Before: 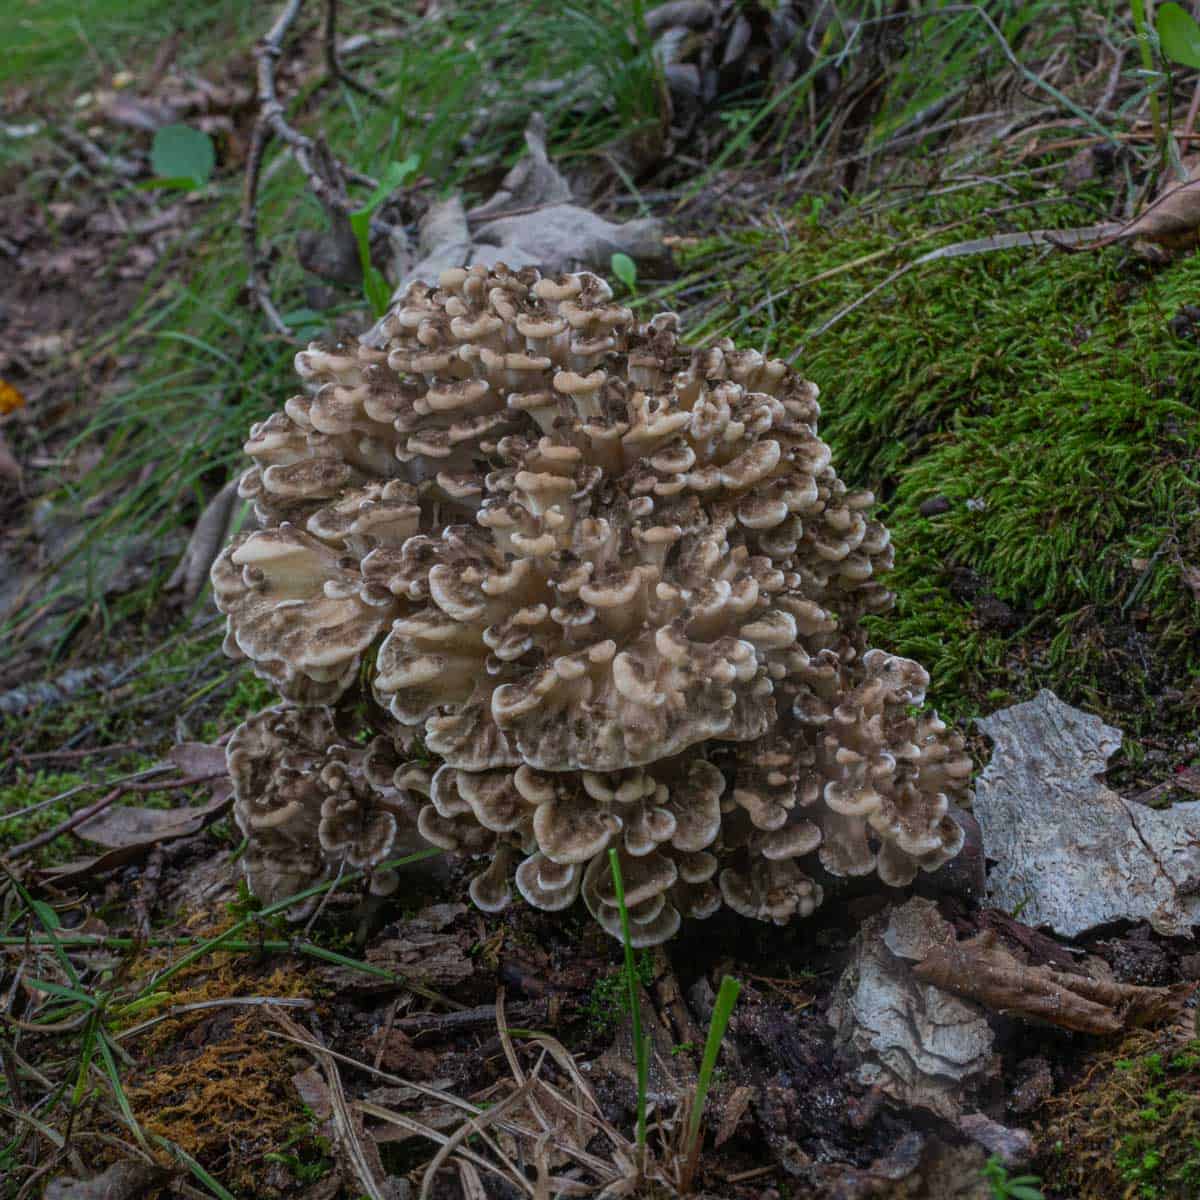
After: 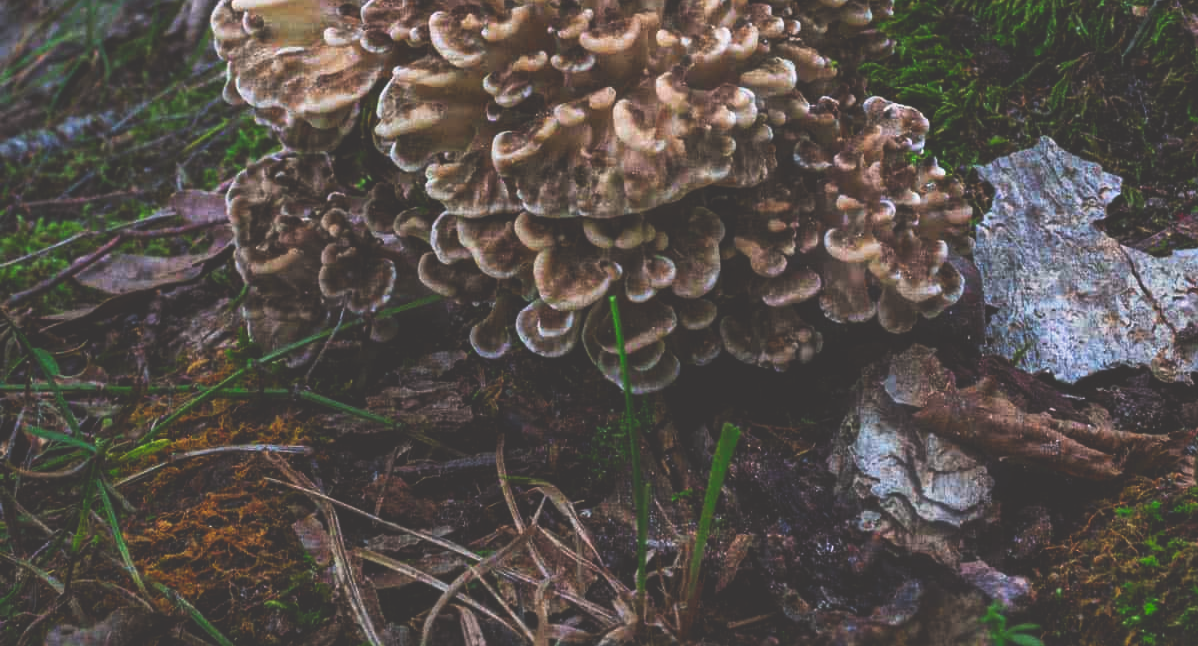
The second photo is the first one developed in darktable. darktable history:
crop and rotate: top 46.125%, right 0.12%
color correction: highlights a* 3.49, highlights b* 1.78, saturation 1.18
base curve: curves: ch0 [(0, 0.036) (0.007, 0.037) (0.604, 0.887) (1, 1)], preserve colors none
